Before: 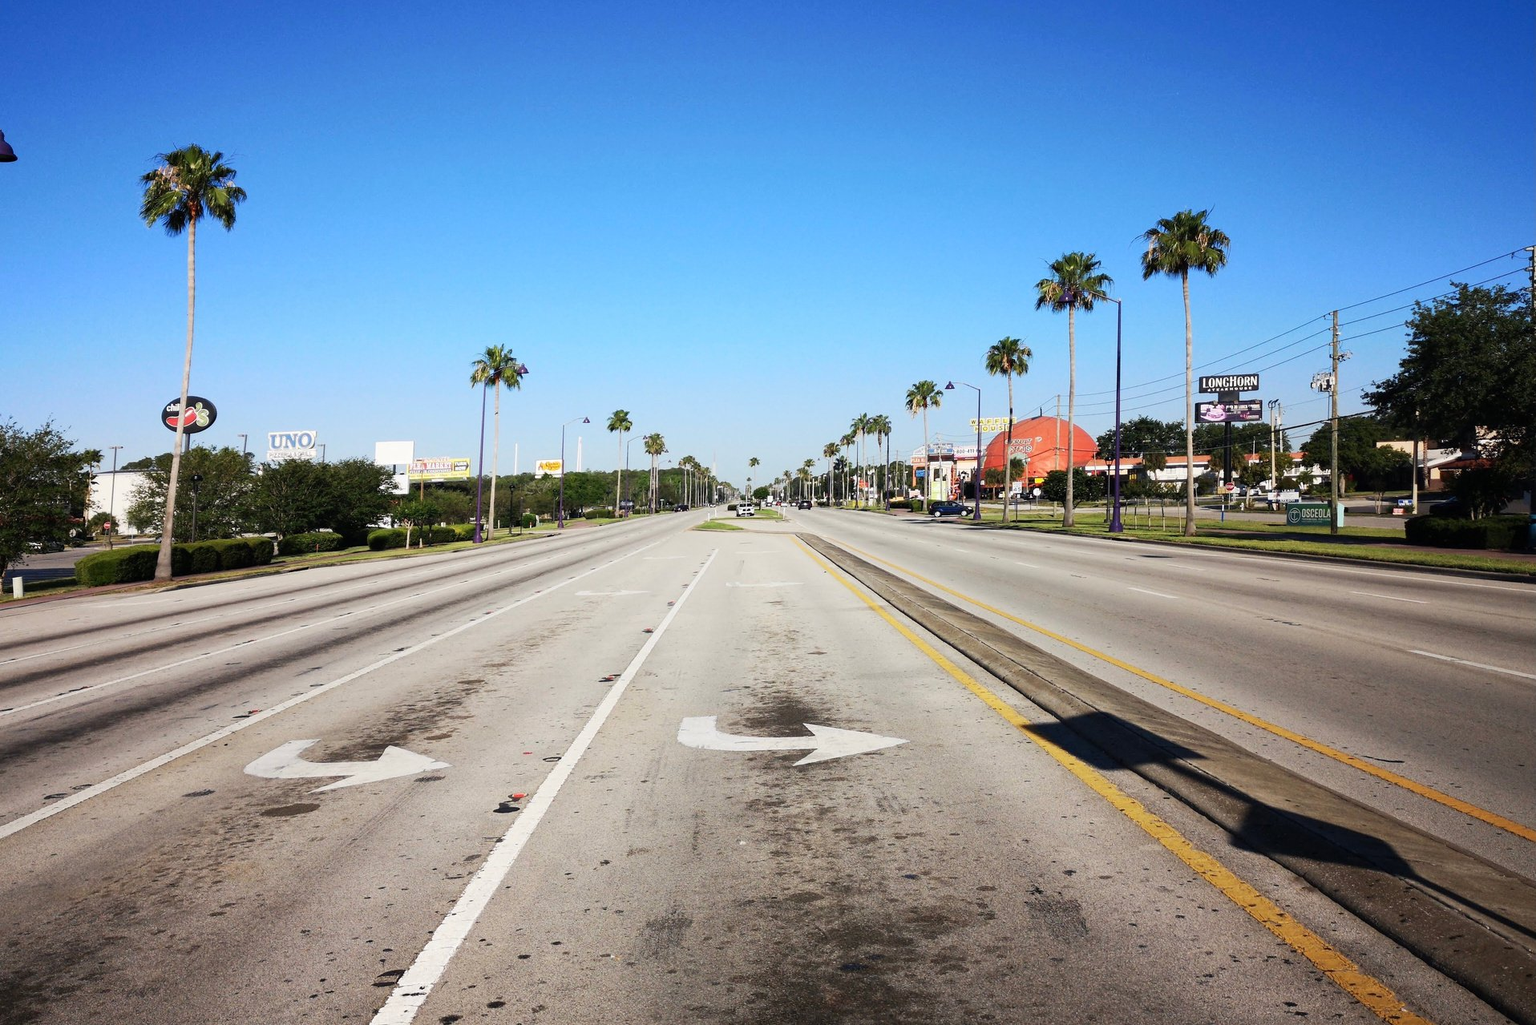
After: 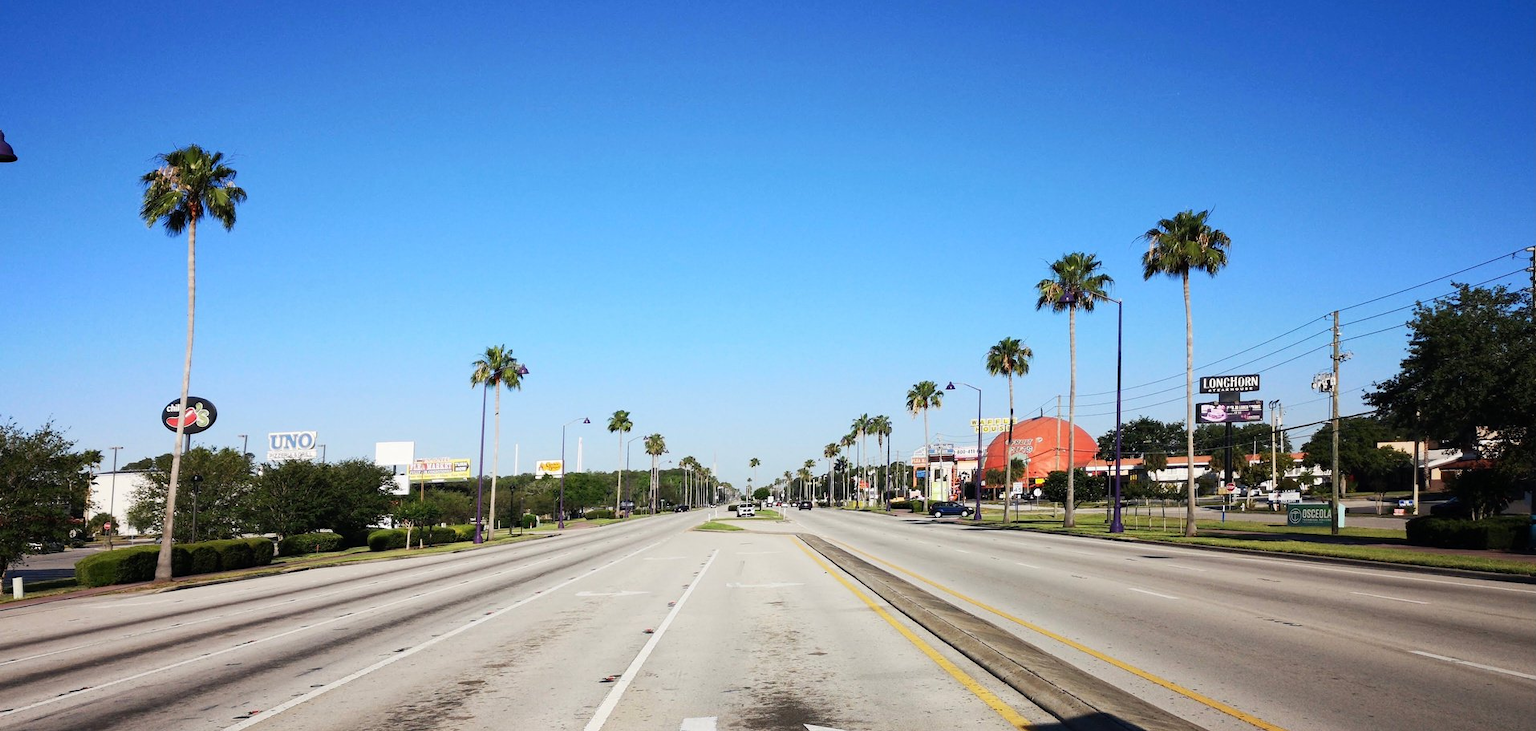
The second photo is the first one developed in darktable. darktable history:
crop: right 0%, bottom 28.648%
